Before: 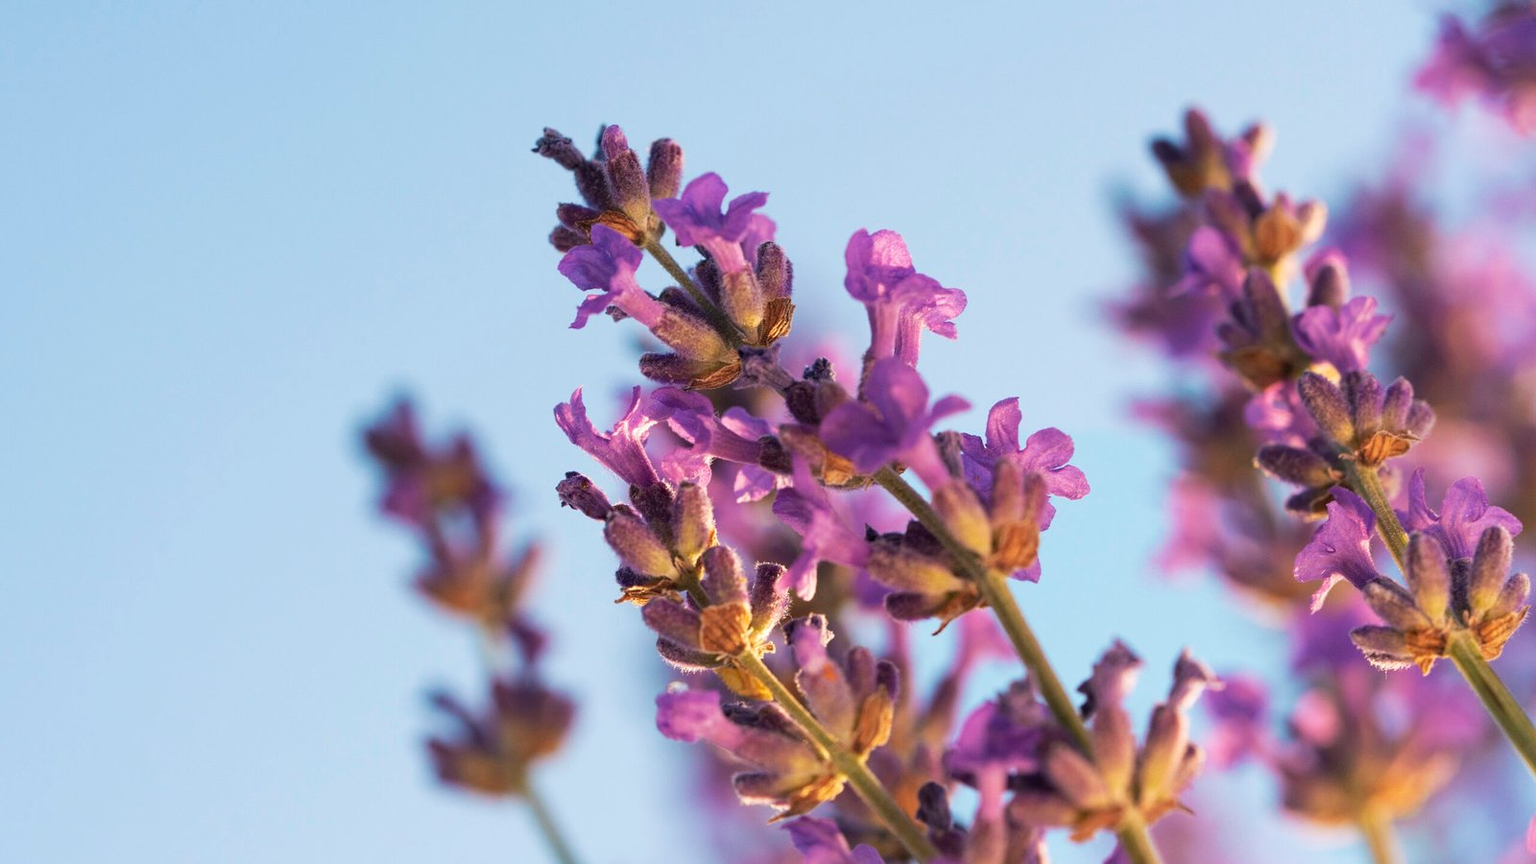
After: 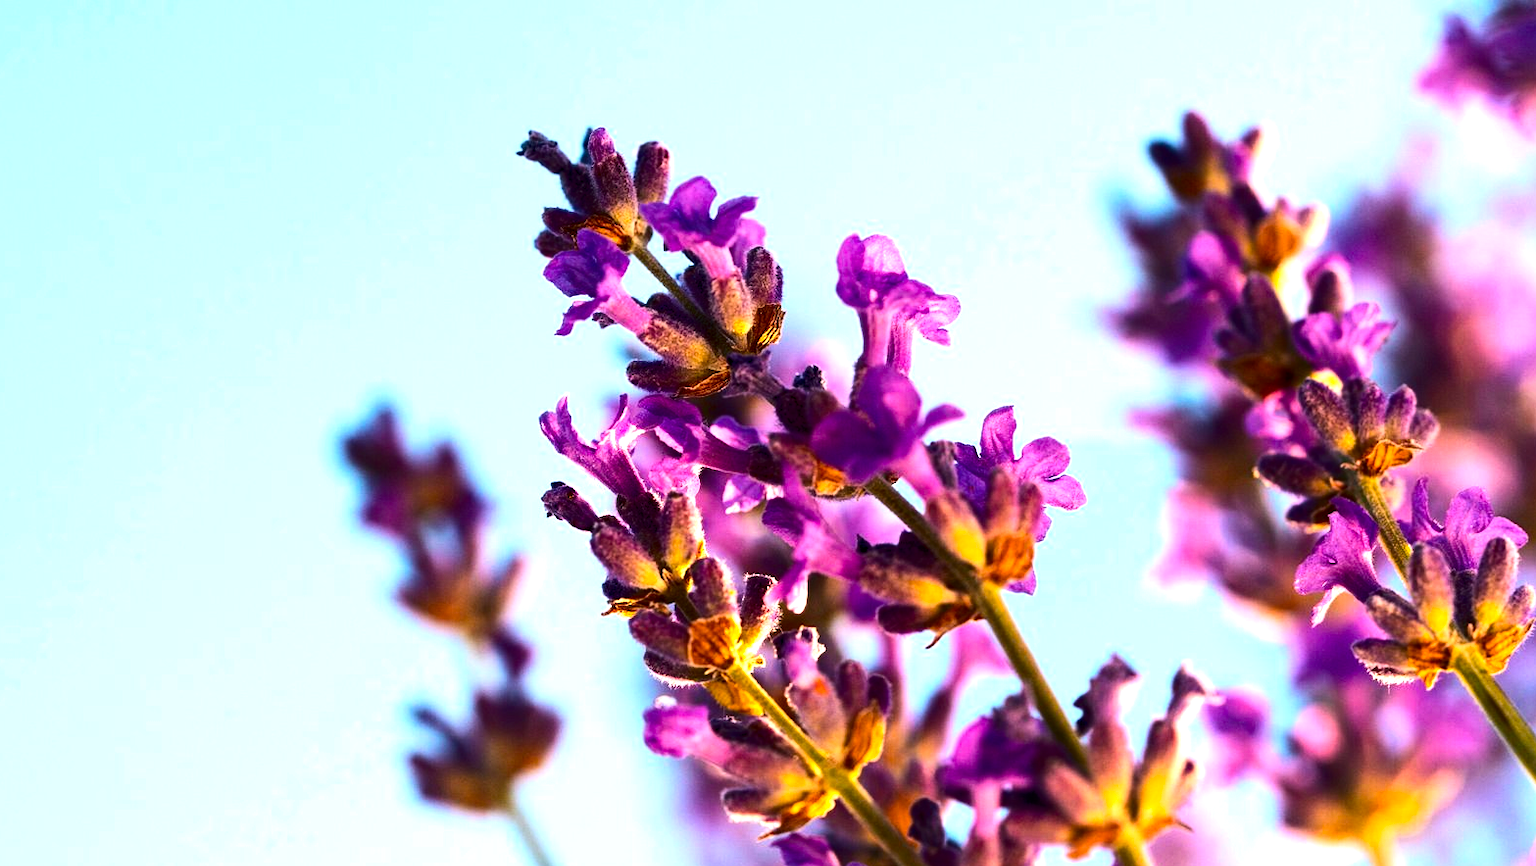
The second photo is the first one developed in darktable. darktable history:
contrast brightness saturation: contrast 0.196, brightness -0.102, saturation 0.103
exposure: black level correction 0.004, exposure 0.421 EV, compensate highlight preservation false
color balance rgb: shadows lift › luminance -20.056%, perceptual saturation grading › global saturation 30.53%, perceptual brilliance grading › global brilliance 15.385%, perceptual brilliance grading › shadows -34.17%, global vibrance 3.806%
crop: left 1.717%, right 0.289%, bottom 1.752%
